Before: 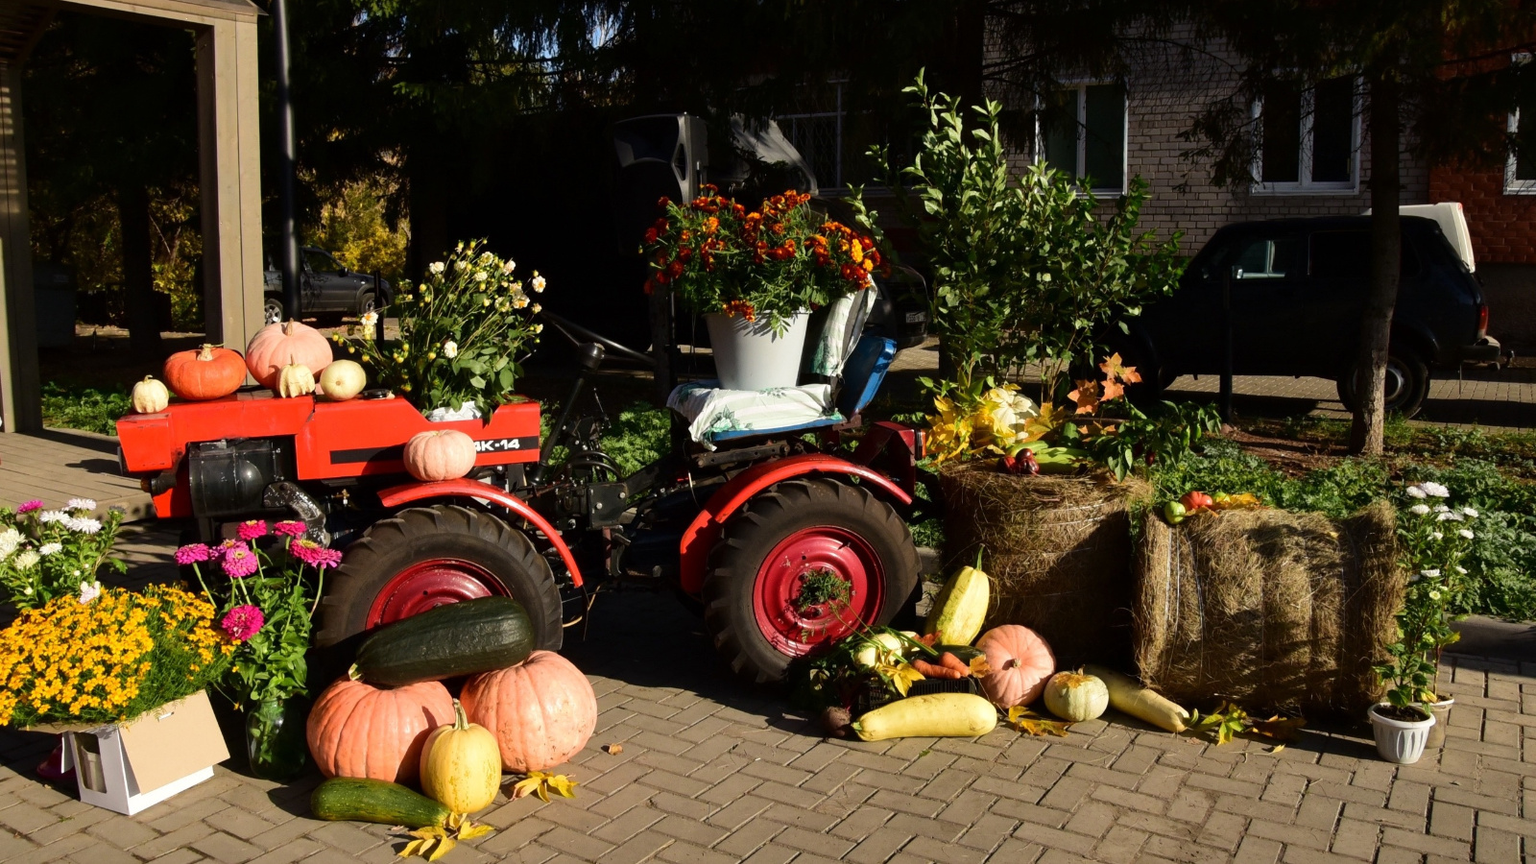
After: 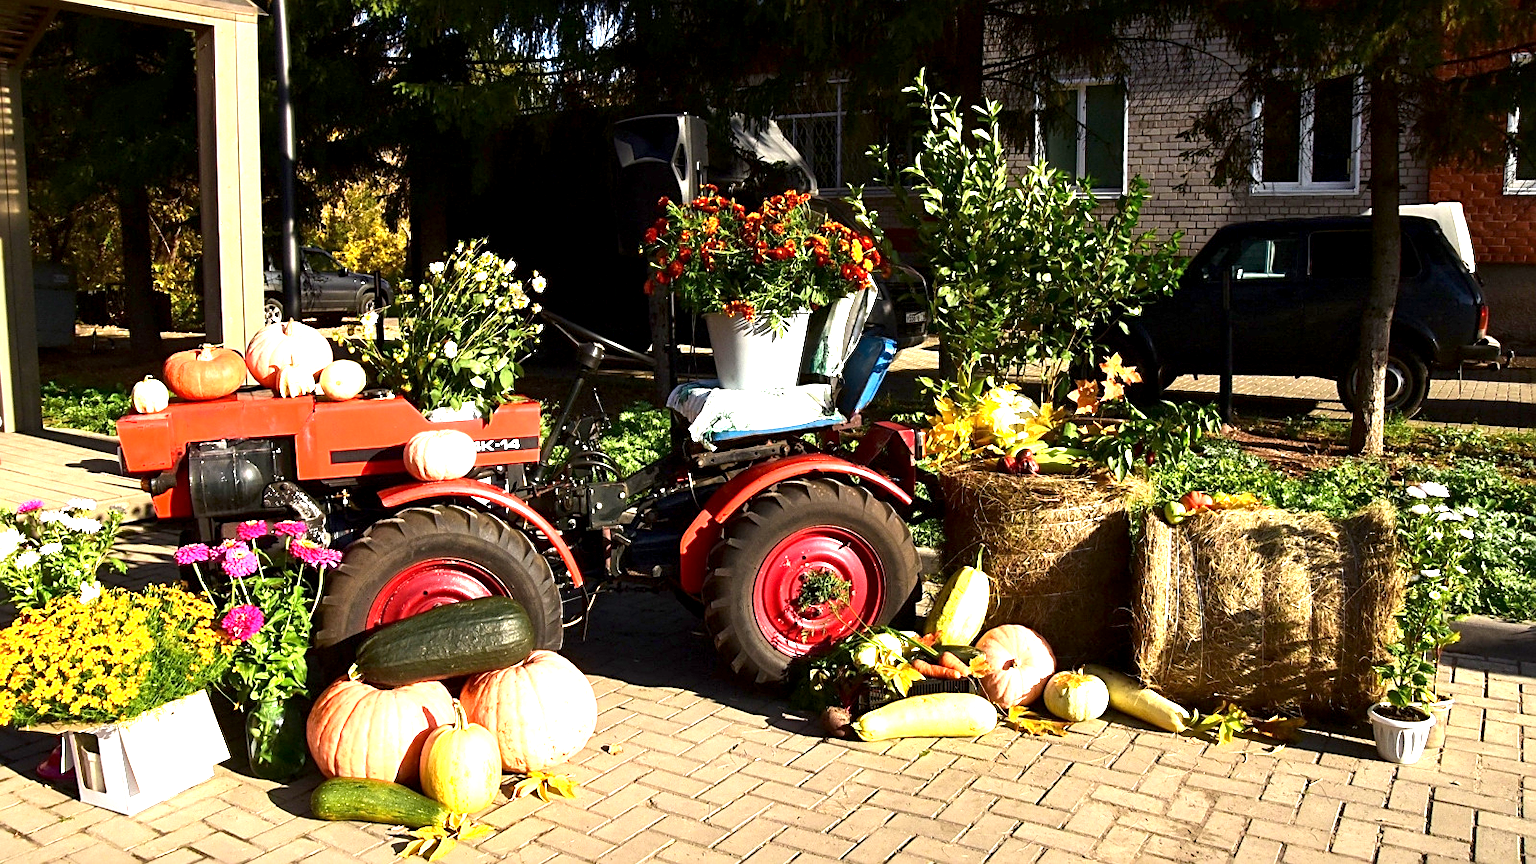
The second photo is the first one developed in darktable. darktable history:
exposure: black level correction 0.001, exposure 1.725 EV, compensate exposure bias true, compensate highlight preservation false
sharpen: on, module defaults
